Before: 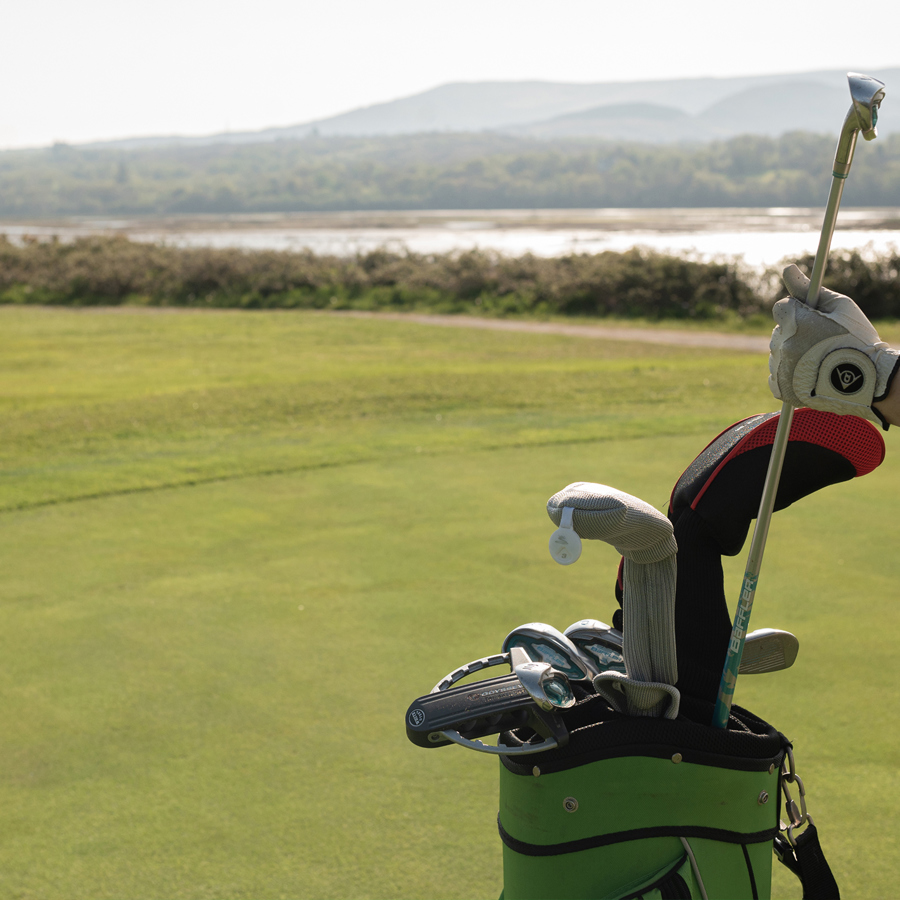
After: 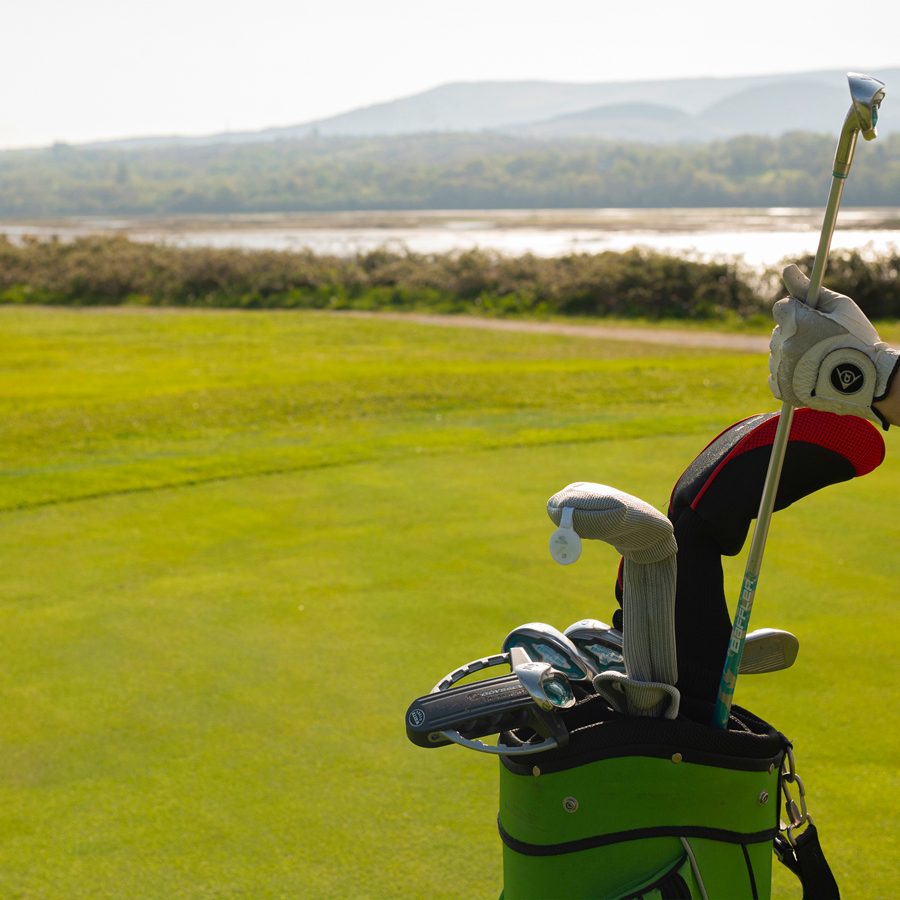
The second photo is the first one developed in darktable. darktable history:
color balance rgb: linear chroma grading › global chroma 8.667%, perceptual saturation grading › global saturation 30.518%
